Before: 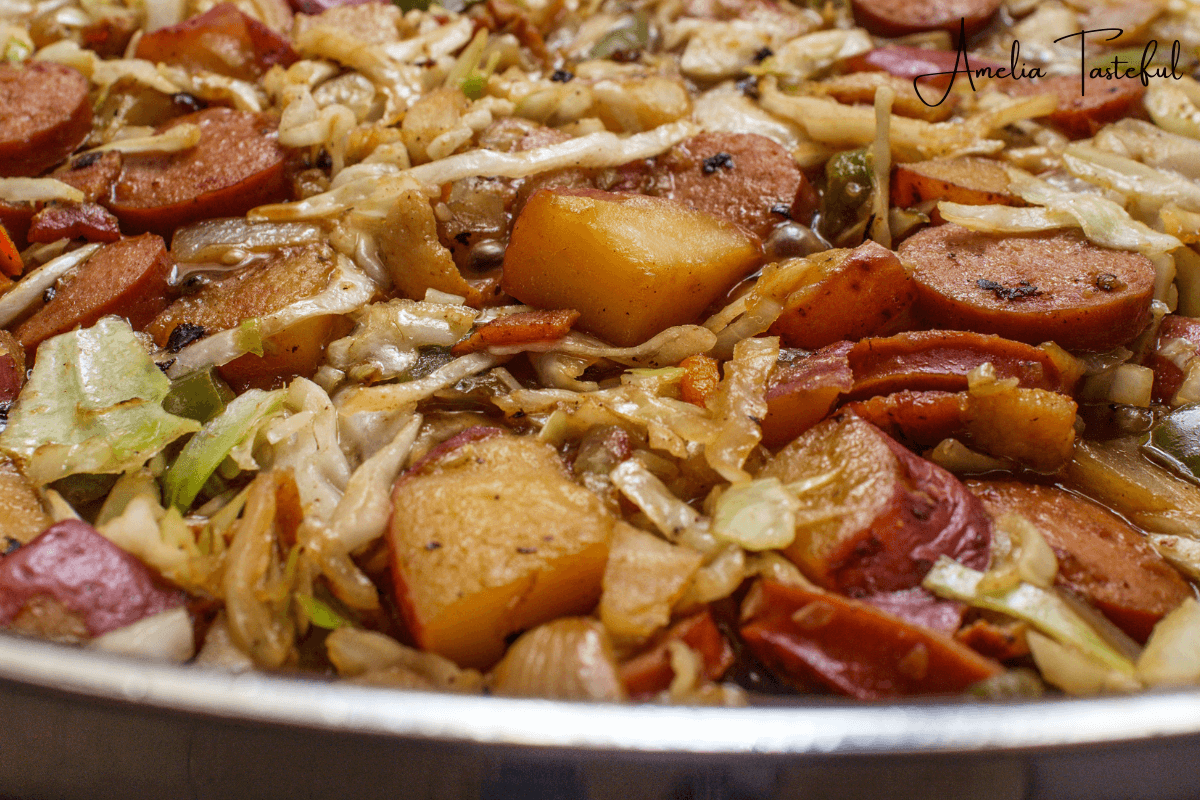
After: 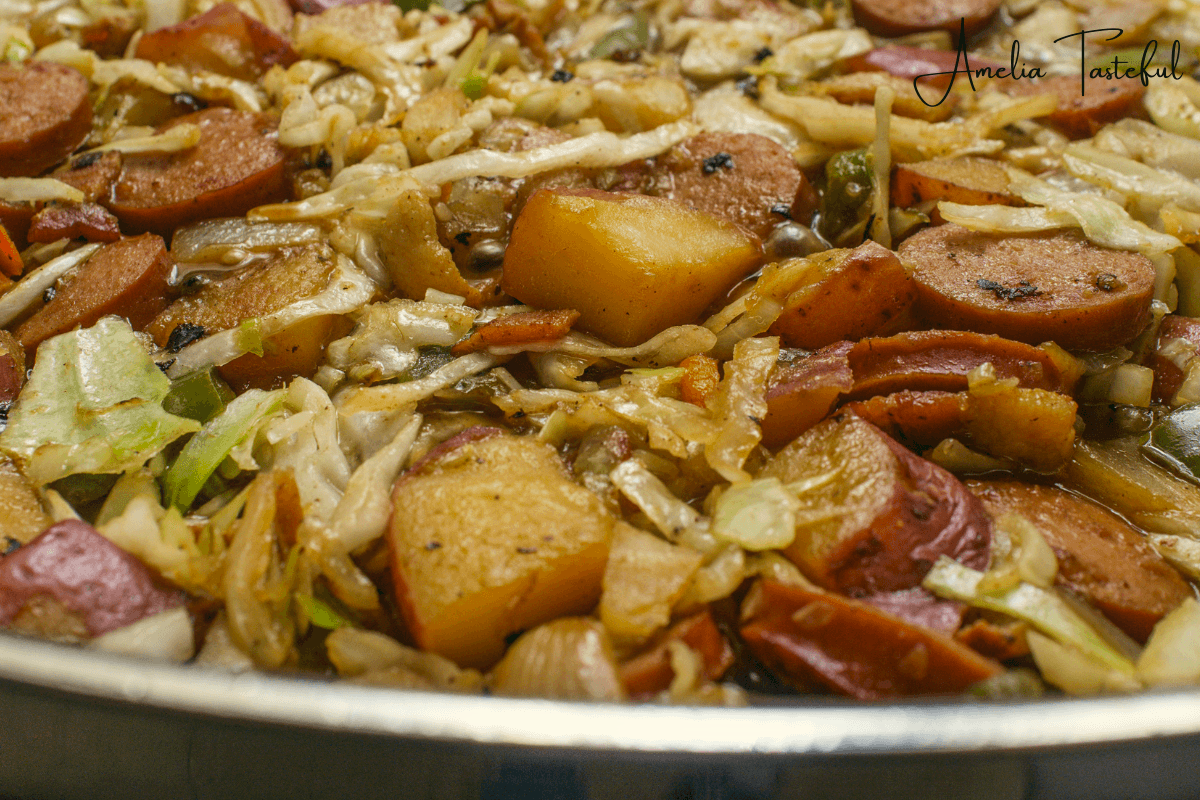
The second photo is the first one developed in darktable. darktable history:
contrast equalizer: octaves 7, y [[0.6 ×6], [0.55 ×6], [0 ×6], [0 ×6], [0 ×6]], mix -0.2
color correction: highlights a* -0.482, highlights b* 9.48, shadows a* -9.48, shadows b* 0.803
